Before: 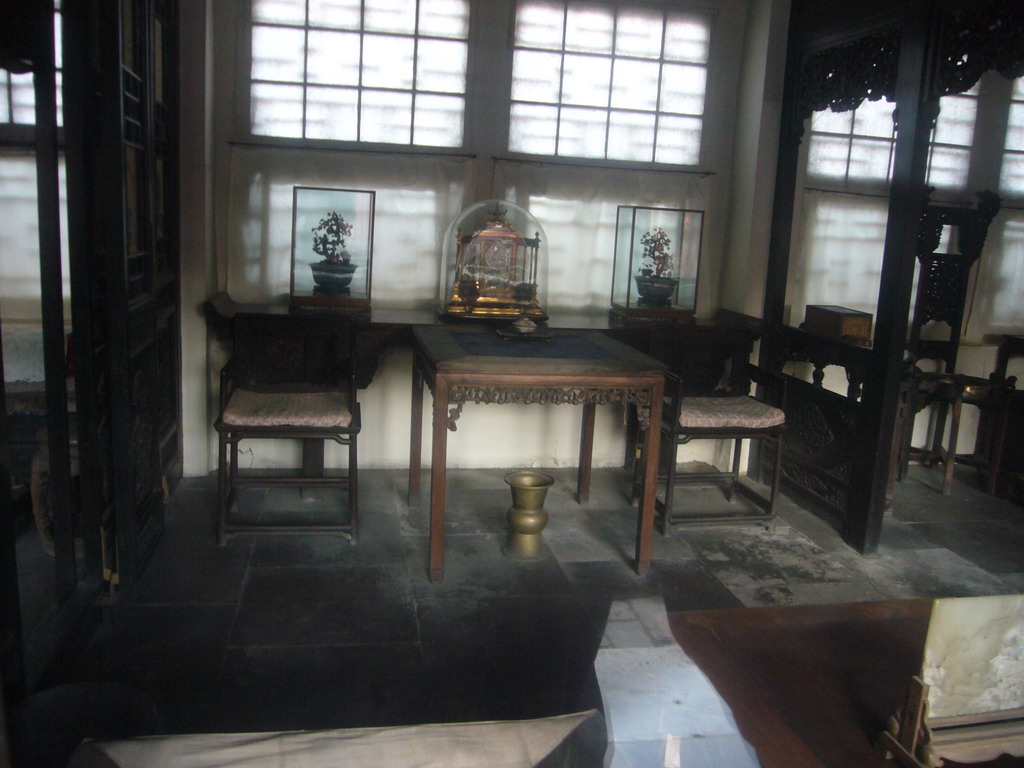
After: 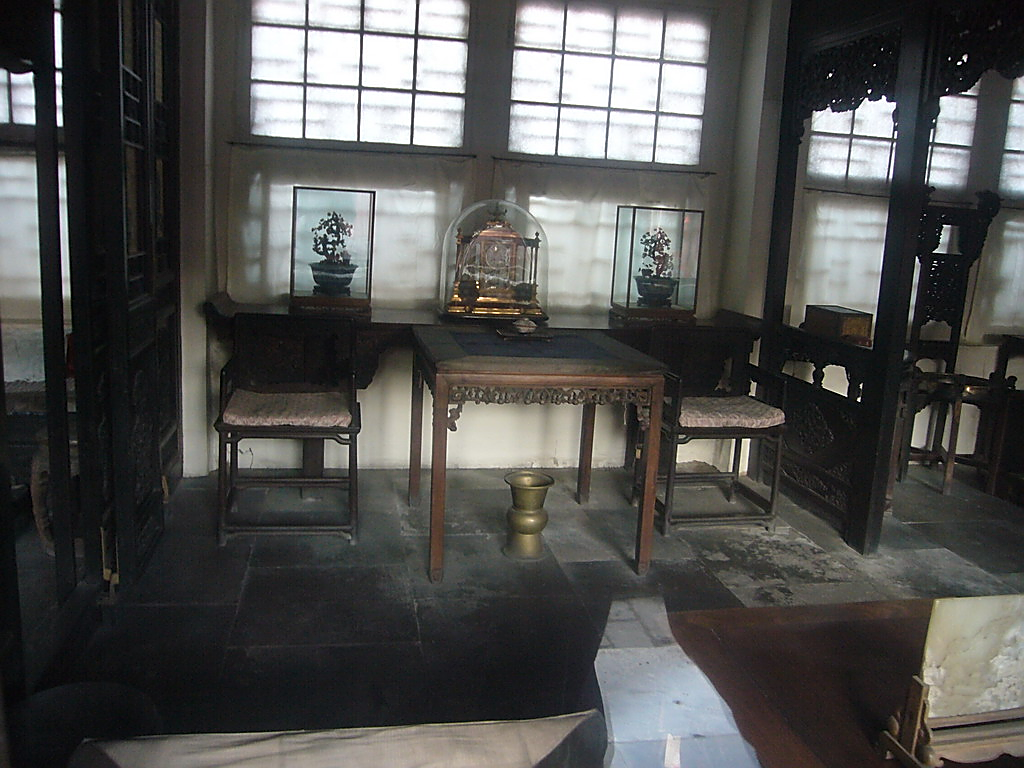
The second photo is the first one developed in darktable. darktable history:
shadows and highlights: shadows 24.66, highlights -78.25, soften with gaussian
sharpen: radius 1.395, amount 1.252, threshold 0.63
